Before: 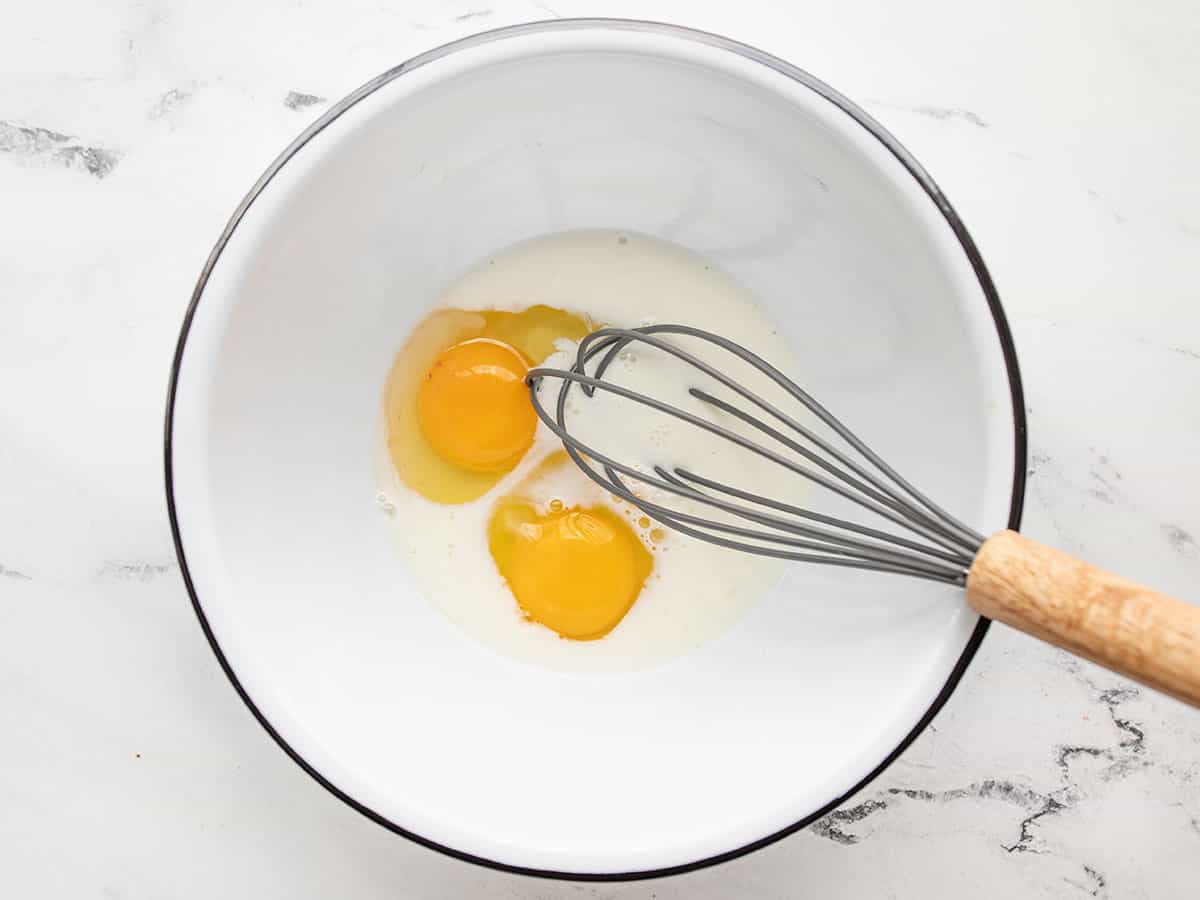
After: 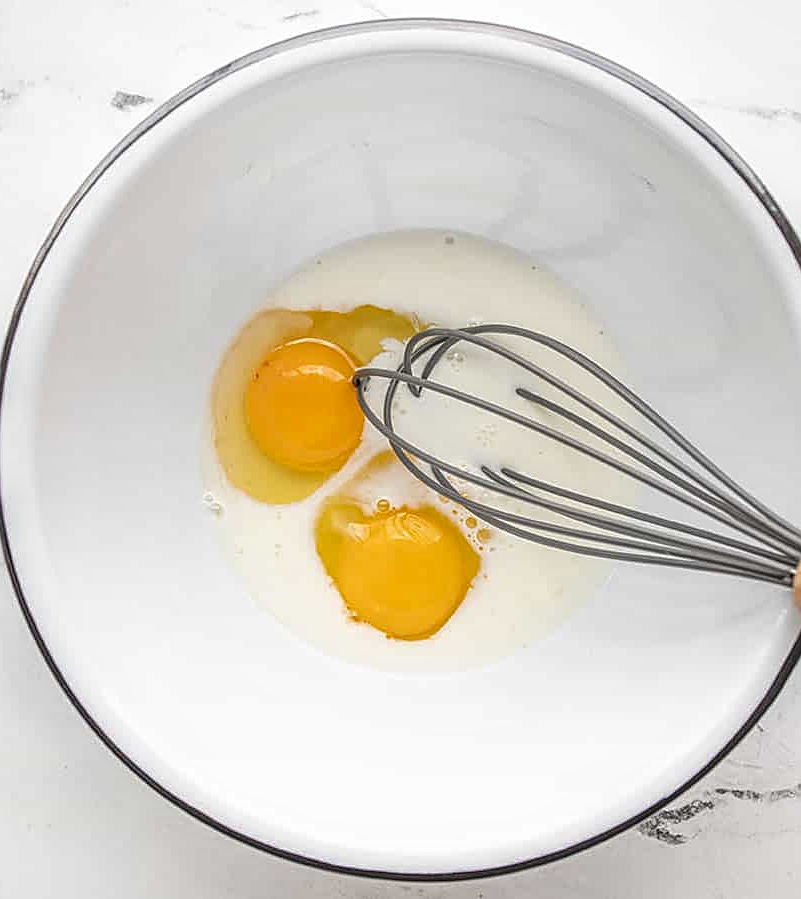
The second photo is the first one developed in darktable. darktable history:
crop and rotate: left 14.417%, right 18.762%
local contrast: highlights 5%, shadows 5%, detail 133%
sharpen: on, module defaults
